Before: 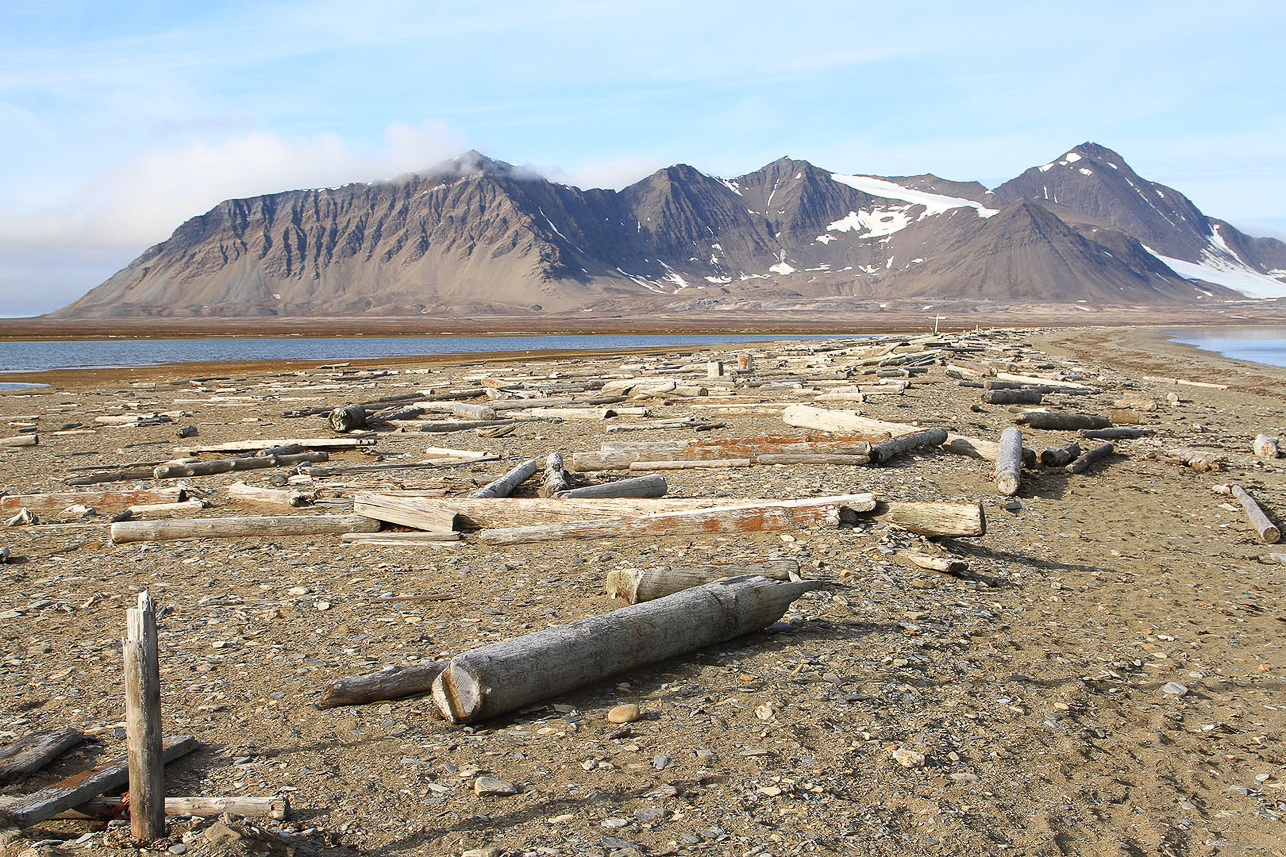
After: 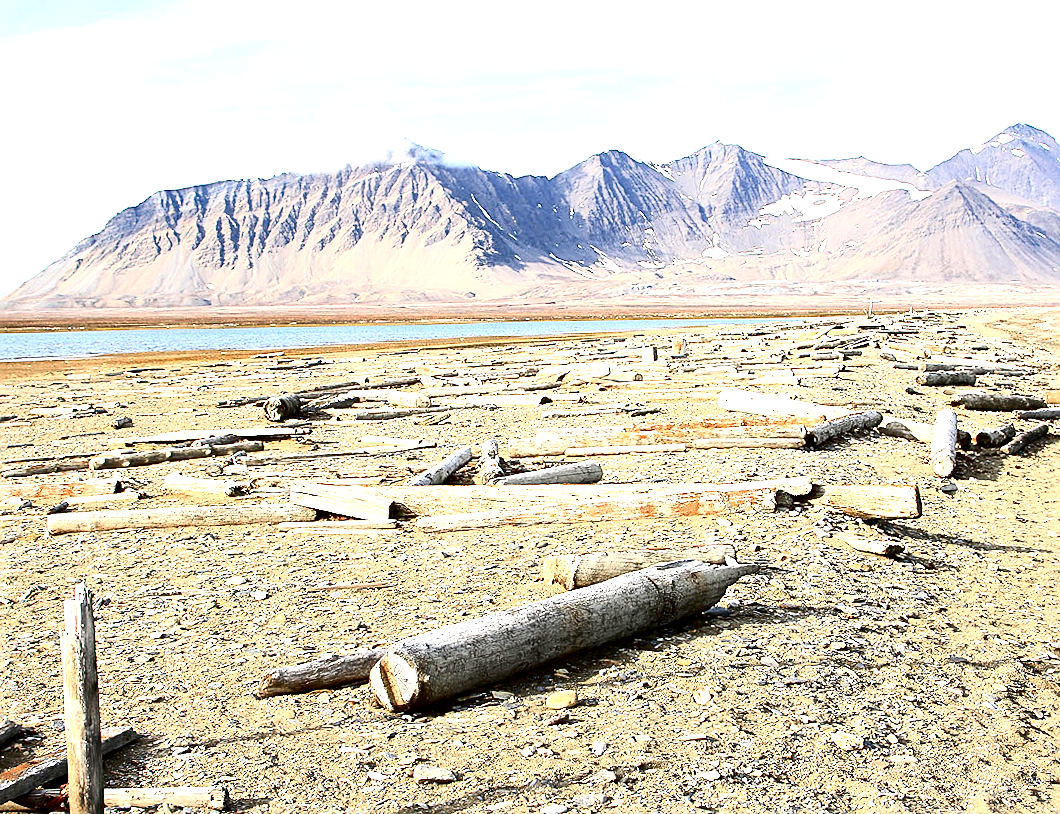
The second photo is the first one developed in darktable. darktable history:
sharpen: on, module defaults
exposure: black level correction 0.008, exposure 0.987 EV, compensate highlight preservation false
tone equalizer: -8 EV -0.442 EV, -7 EV -0.381 EV, -6 EV -0.308 EV, -5 EV -0.228 EV, -3 EV 0.214 EV, -2 EV 0.326 EV, -1 EV 0.389 EV, +0 EV 0.405 EV
crop and rotate: angle 0.645°, left 4.343%, top 0.842%, right 11.803%, bottom 2.487%
contrast brightness saturation: contrast 0.278
